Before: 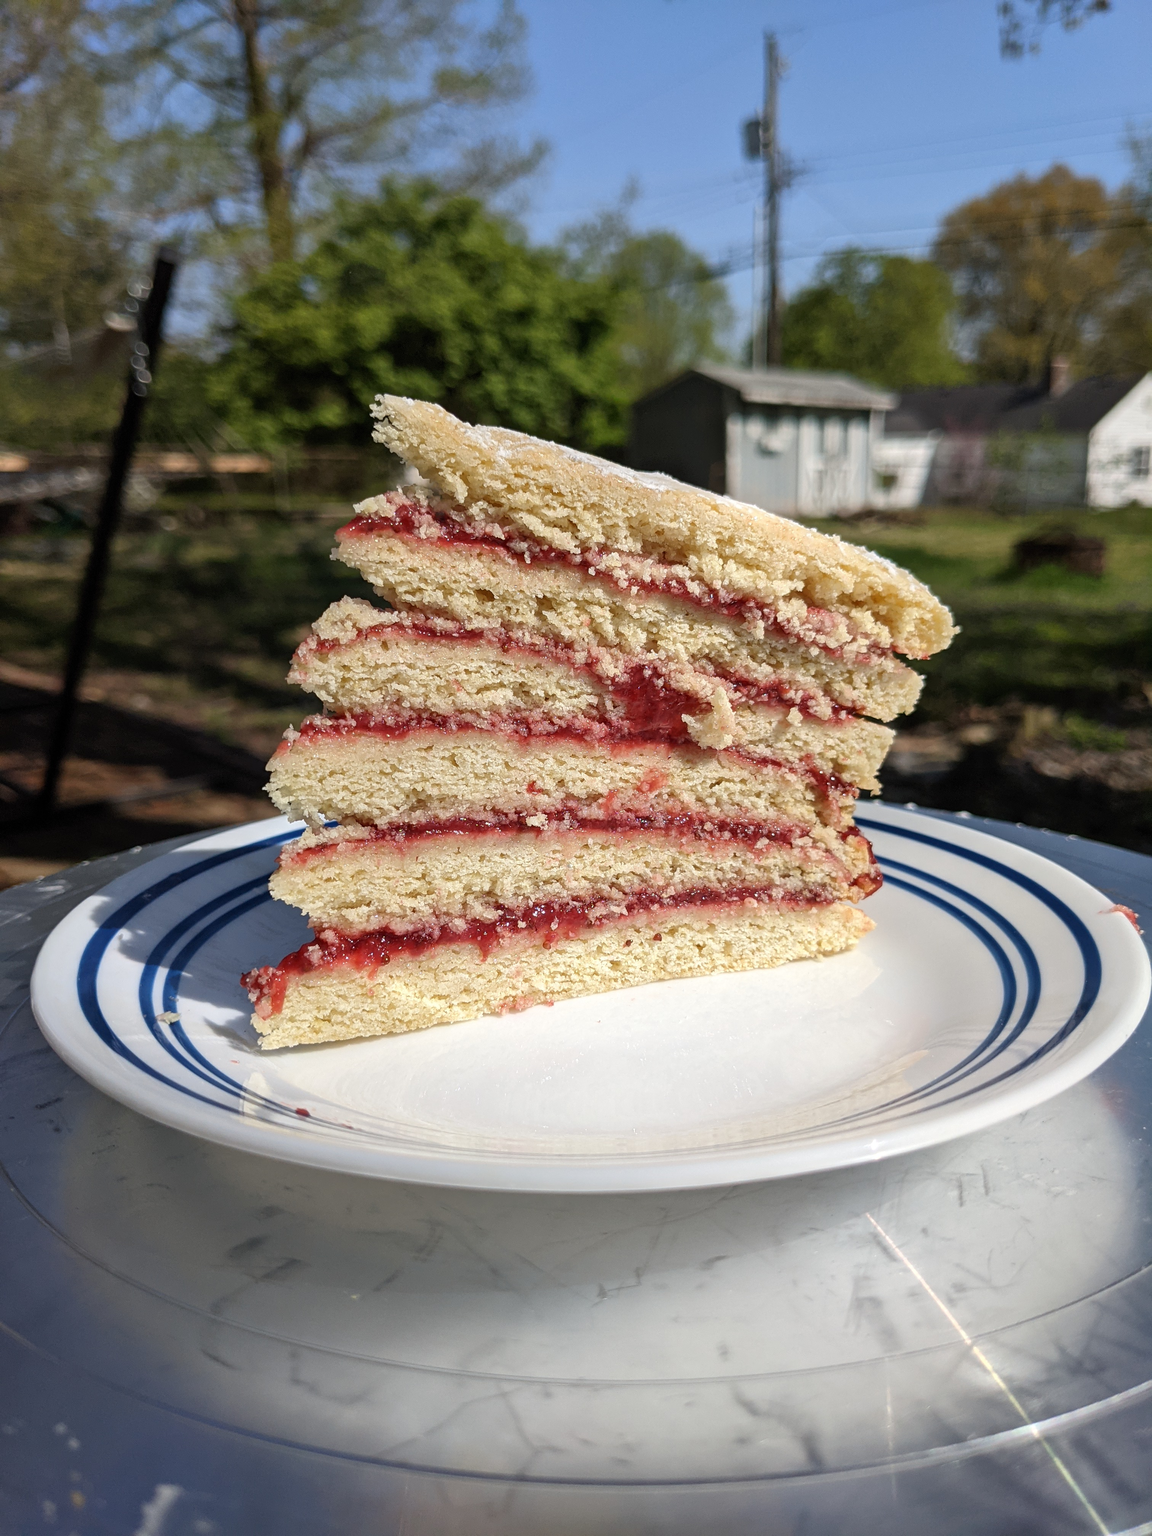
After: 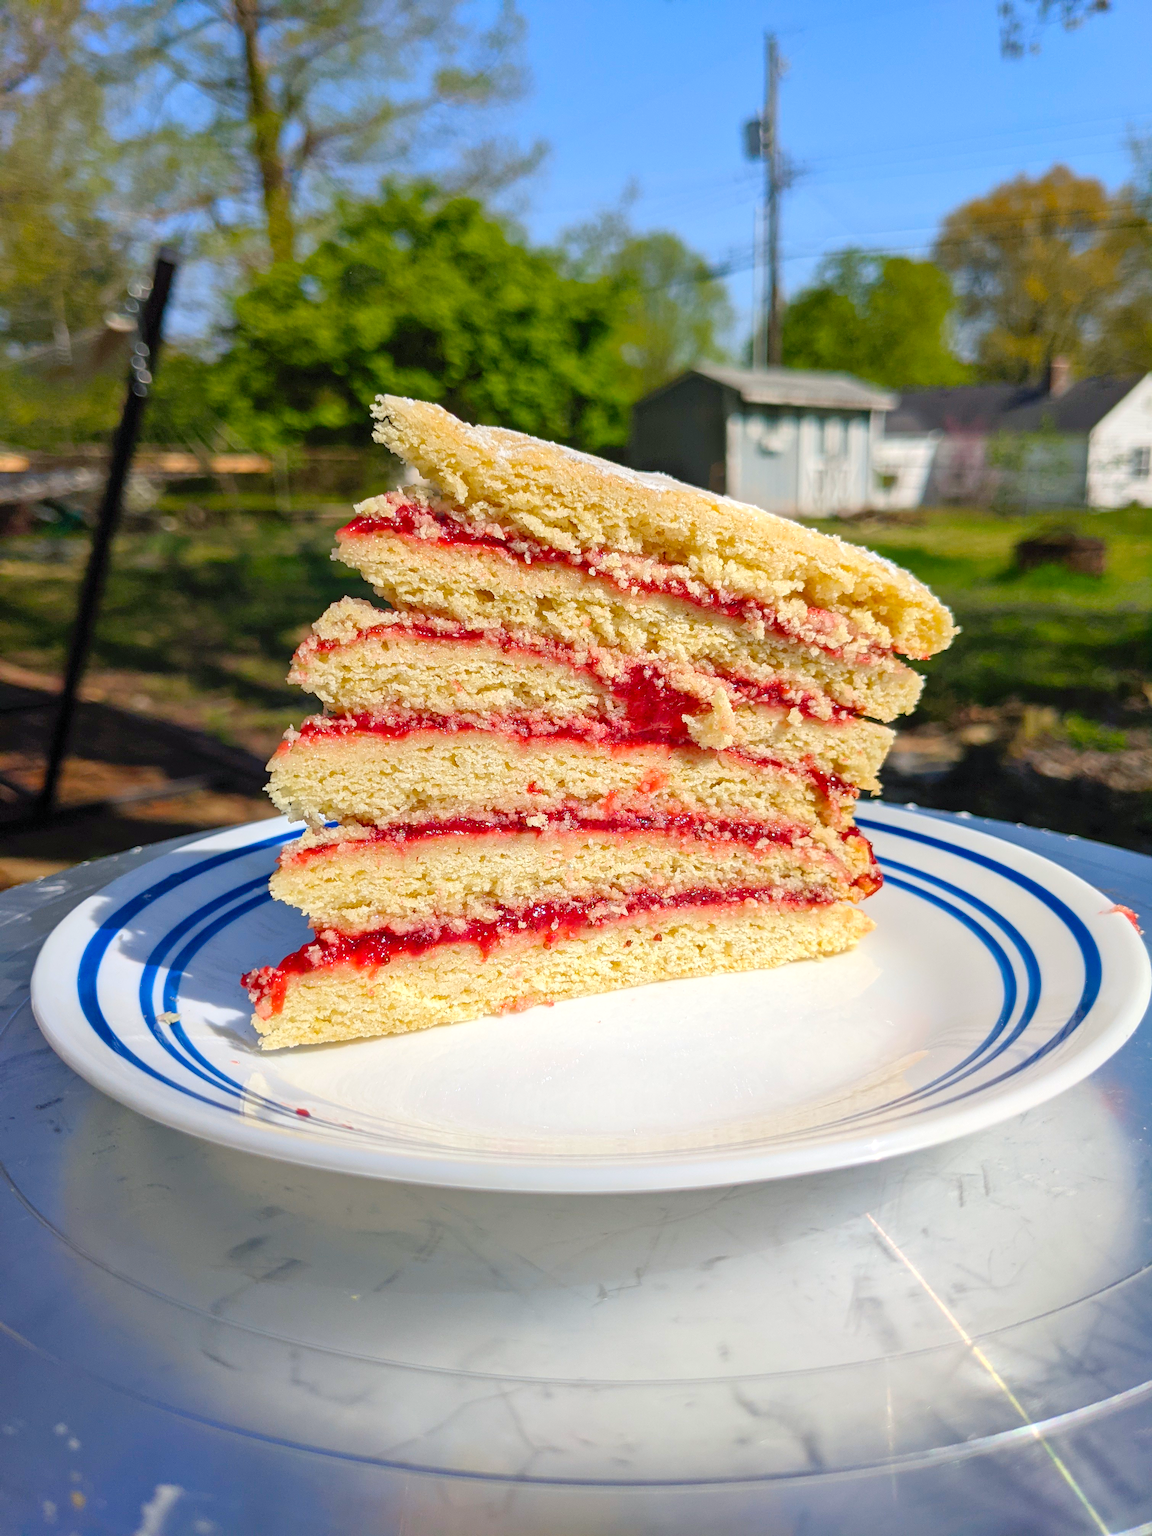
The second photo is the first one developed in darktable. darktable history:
color balance rgb: shadows lift › chroma 2.011%, shadows lift › hue 248.11°, perceptual saturation grading › global saturation 31.142%, global vibrance 20%
levels: levels [0, 0.43, 0.984]
